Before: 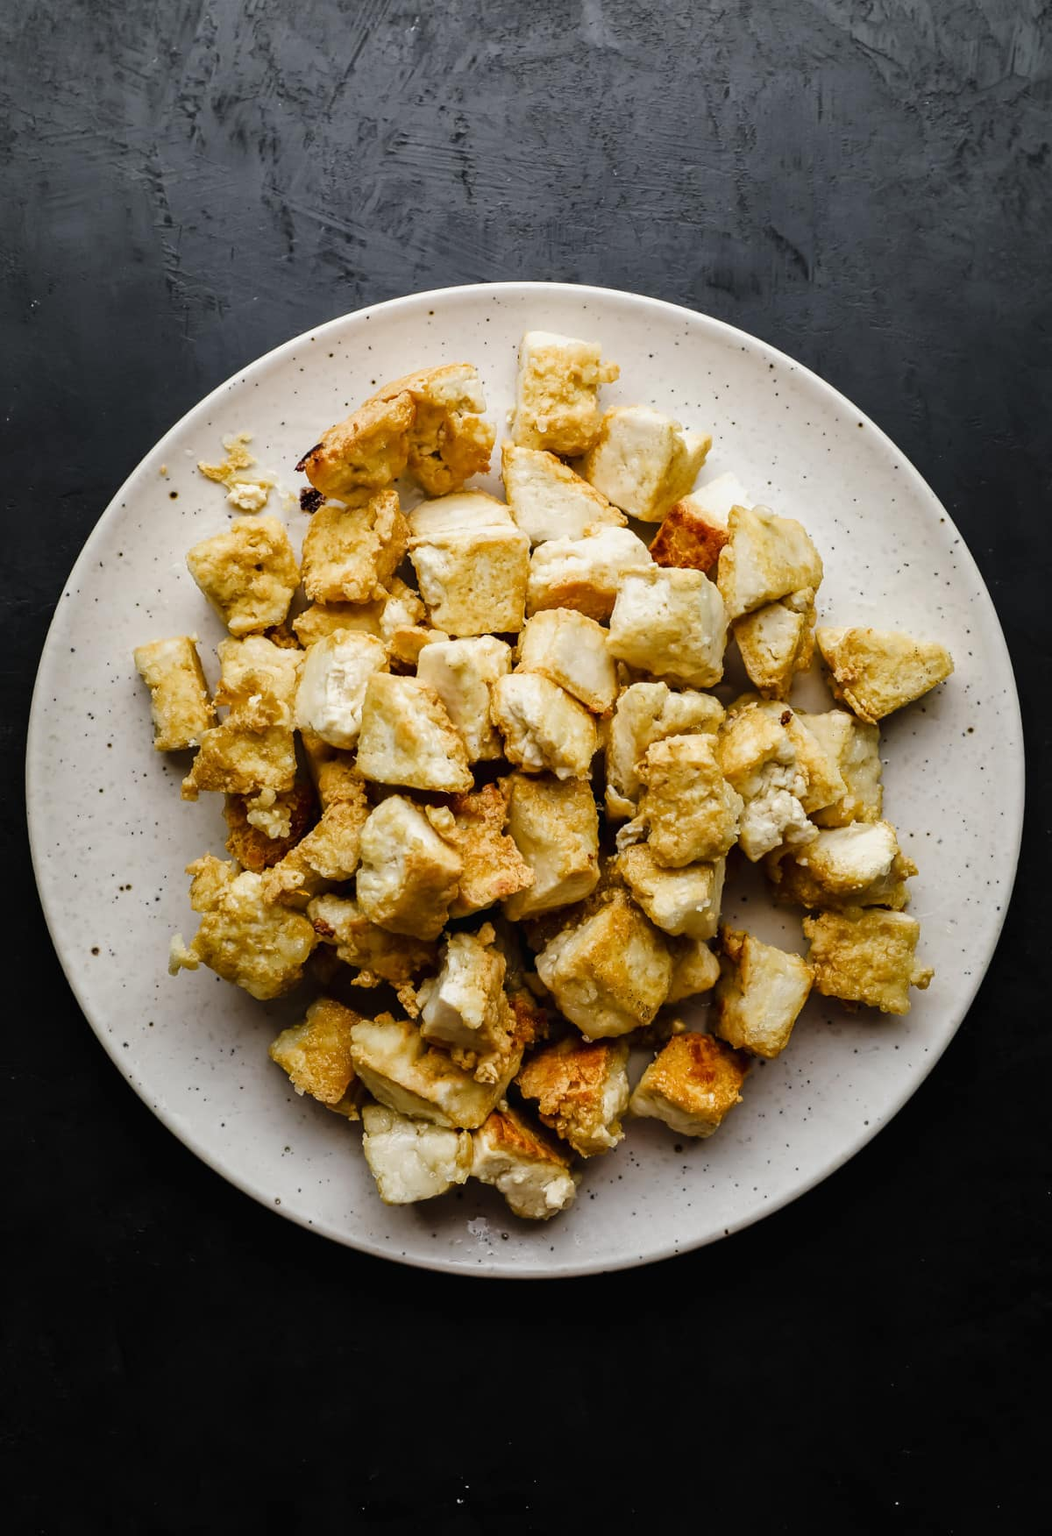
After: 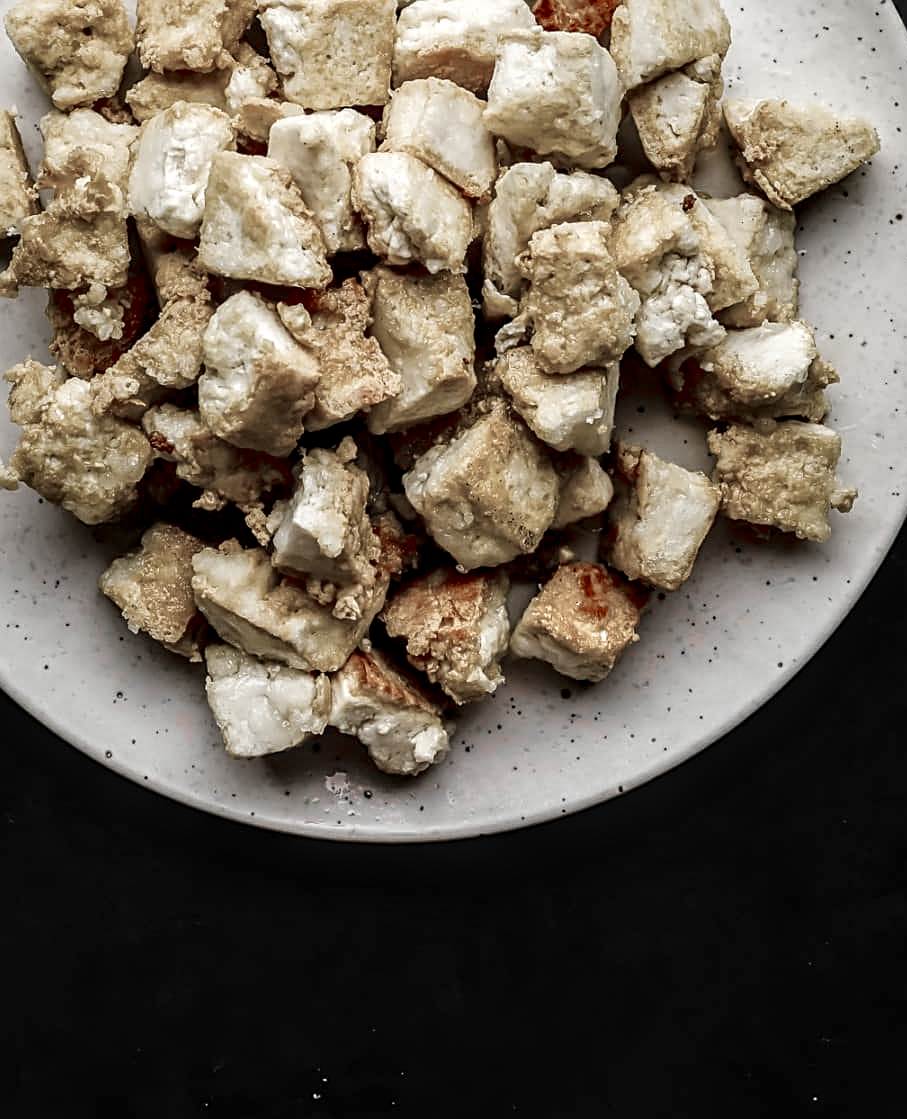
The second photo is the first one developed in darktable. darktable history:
crop and rotate: left 17.394%, top 35.194%, right 7.016%, bottom 0.898%
sharpen: on, module defaults
local contrast: highlights 57%, detail 145%
color zones: curves: ch1 [(0, 0.831) (0.08, 0.771) (0.157, 0.268) (0.241, 0.207) (0.562, -0.005) (0.714, -0.013) (0.876, 0.01) (1, 0.831)]
